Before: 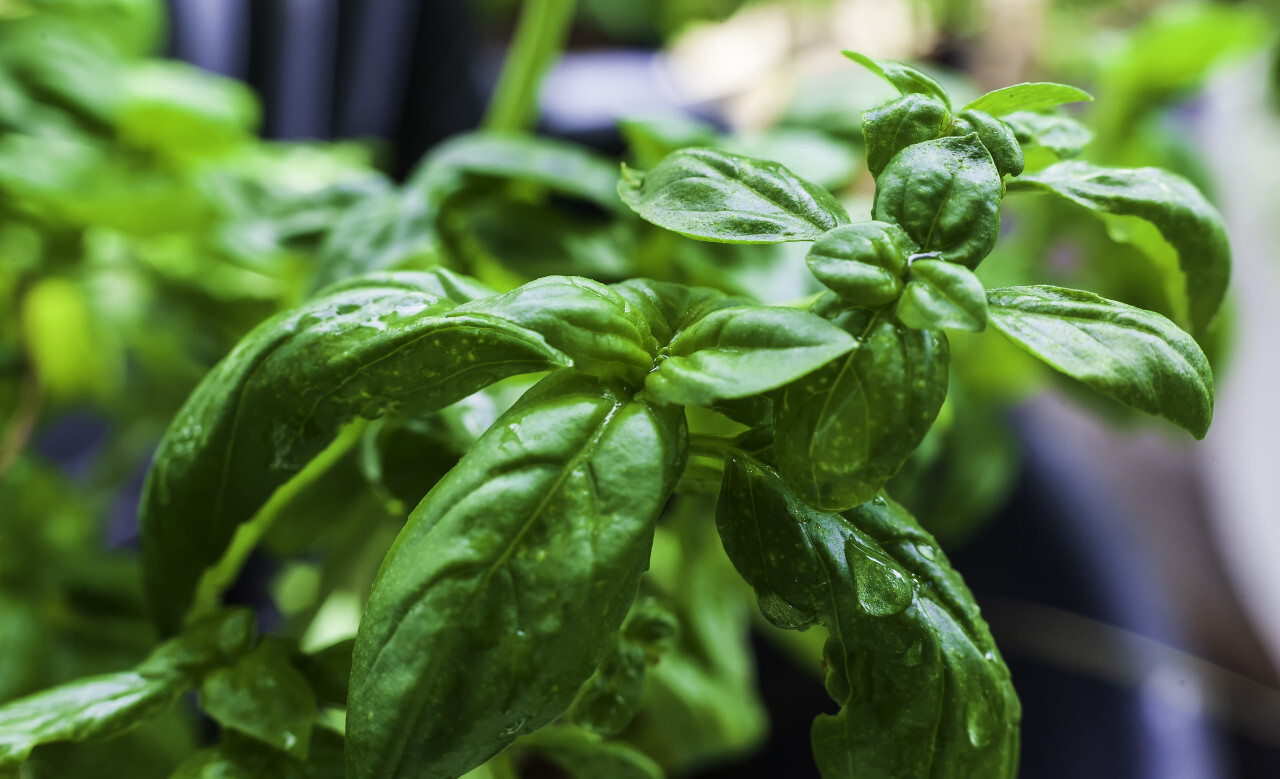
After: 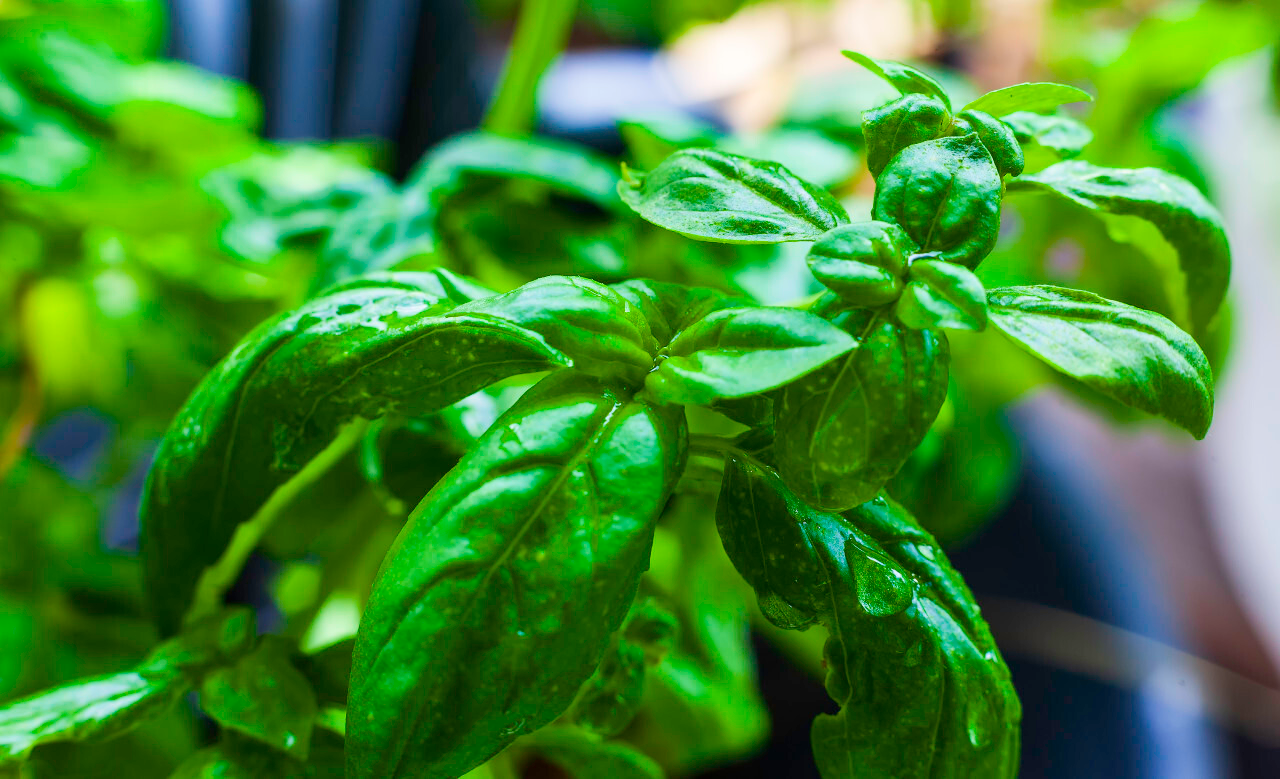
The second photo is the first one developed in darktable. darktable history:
color balance rgb: perceptual saturation grading › global saturation 31.098%
